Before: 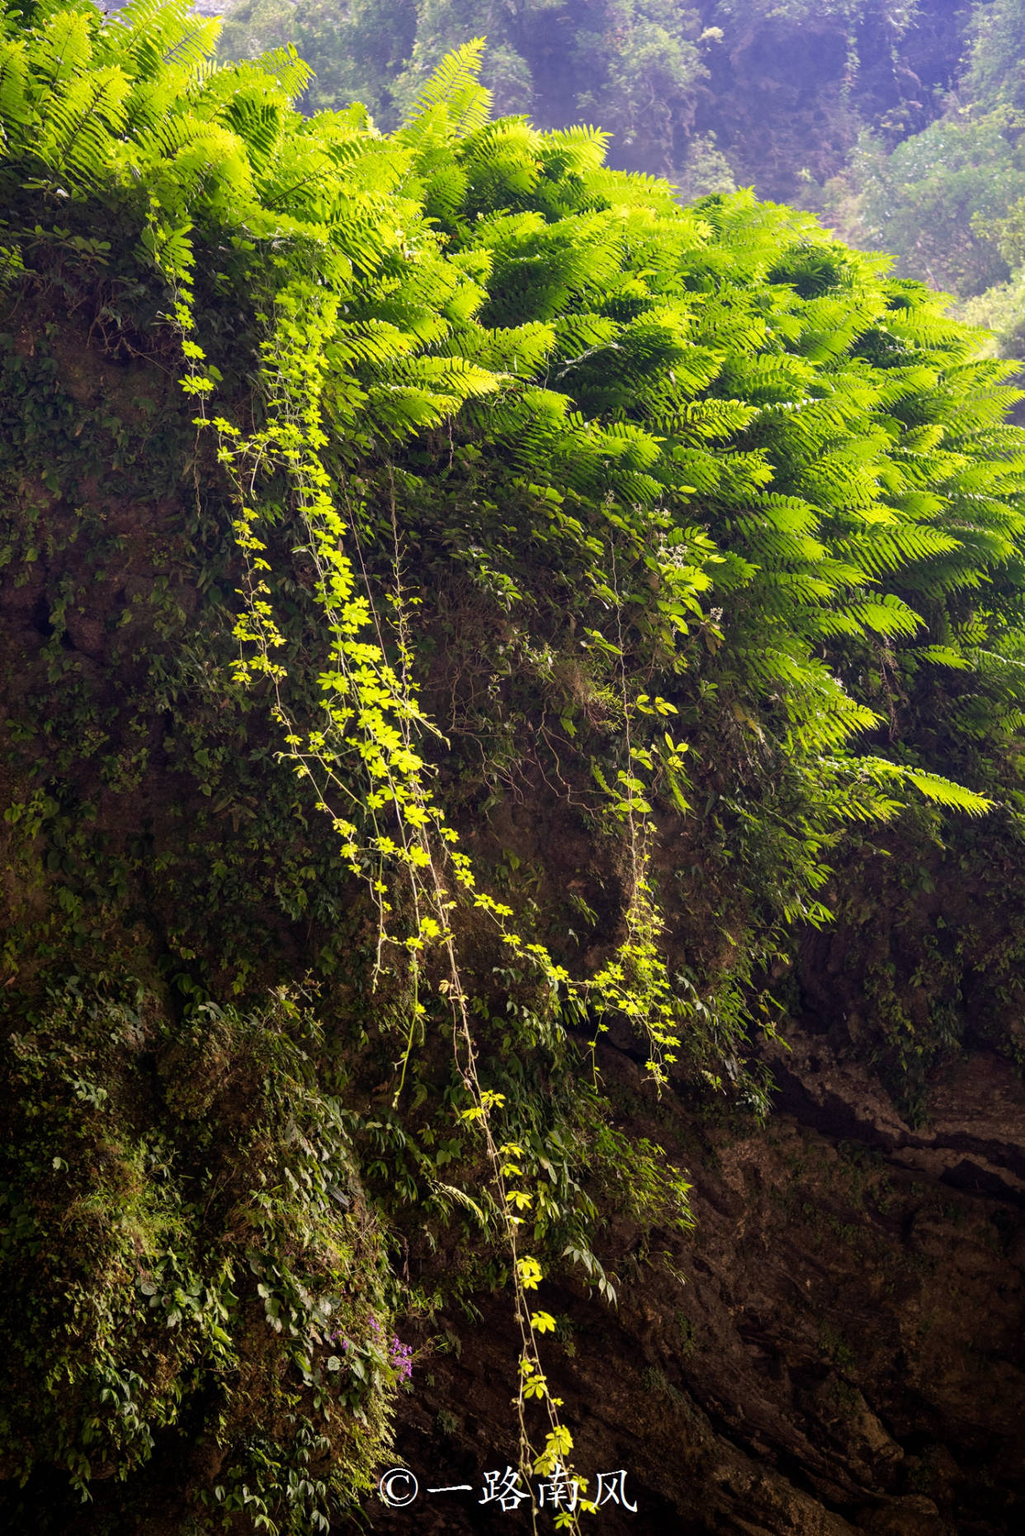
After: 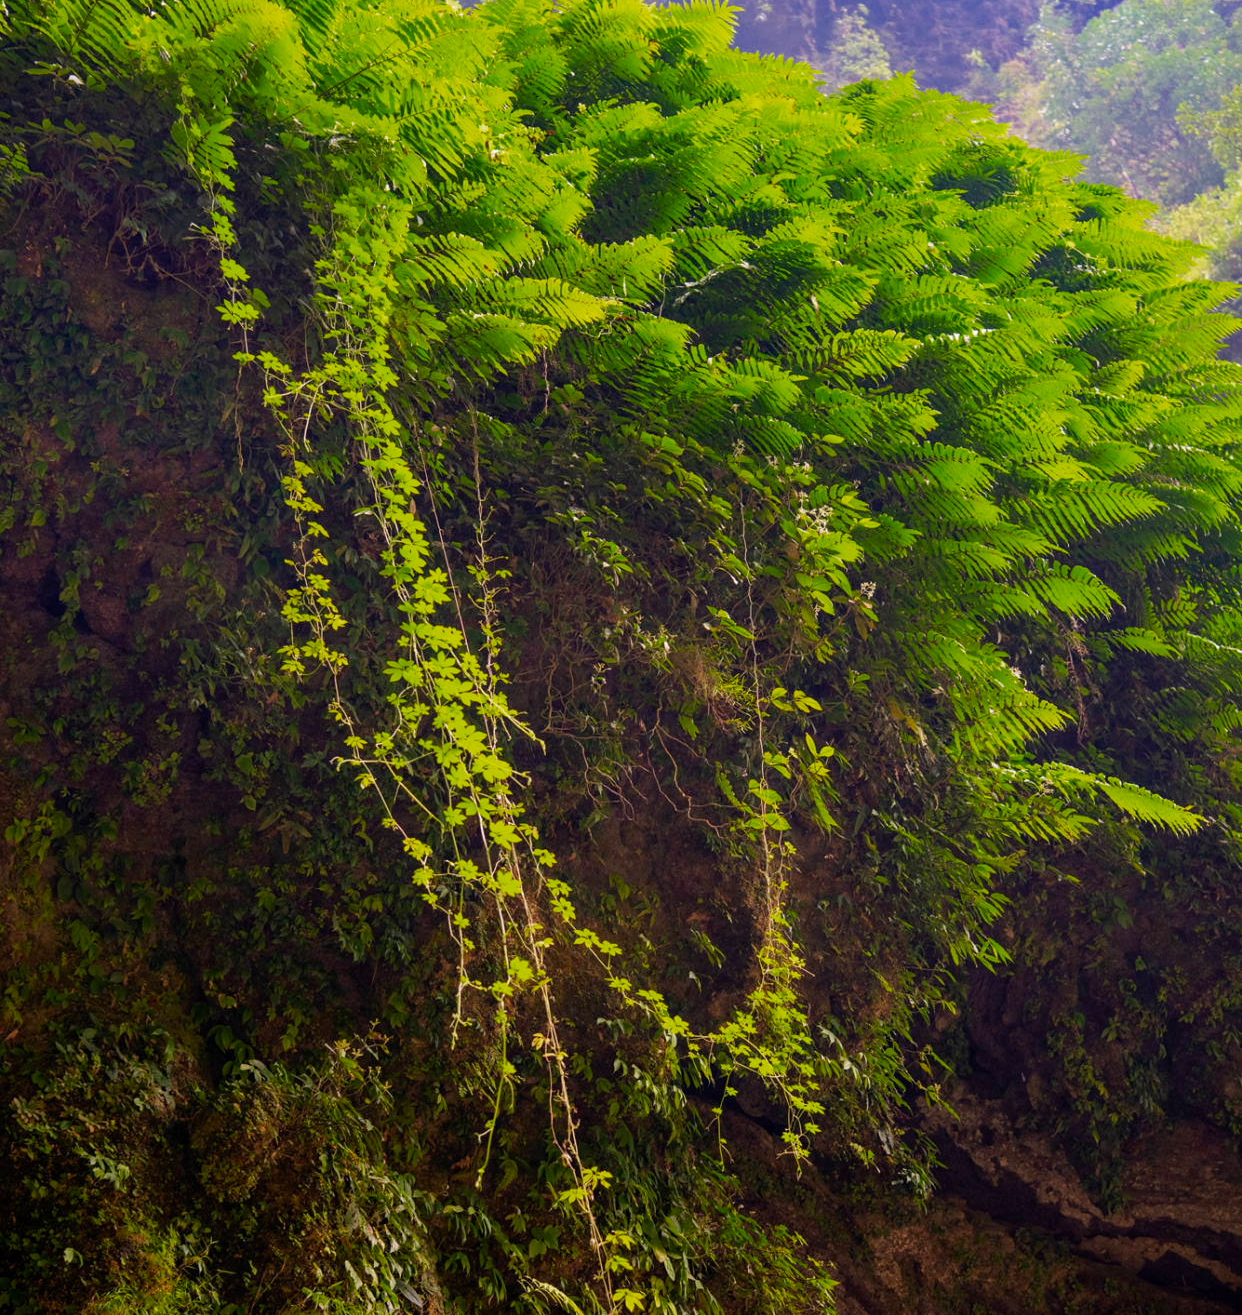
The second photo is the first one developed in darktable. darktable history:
crop and rotate: top 8.293%, bottom 20.996%
color zones: curves: ch0 [(0, 0.425) (0.143, 0.422) (0.286, 0.42) (0.429, 0.419) (0.571, 0.419) (0.714, 0.42) (0.857, 0.422) (1, 0.425)]; ch1 [(0, 0.666) (0.143, 0.669) (0.286, 0.671) (0.429, 0.67) (0.571, 0.67) (0.714, 0.67) (0.857, 0.67) (1, 0.666)]
